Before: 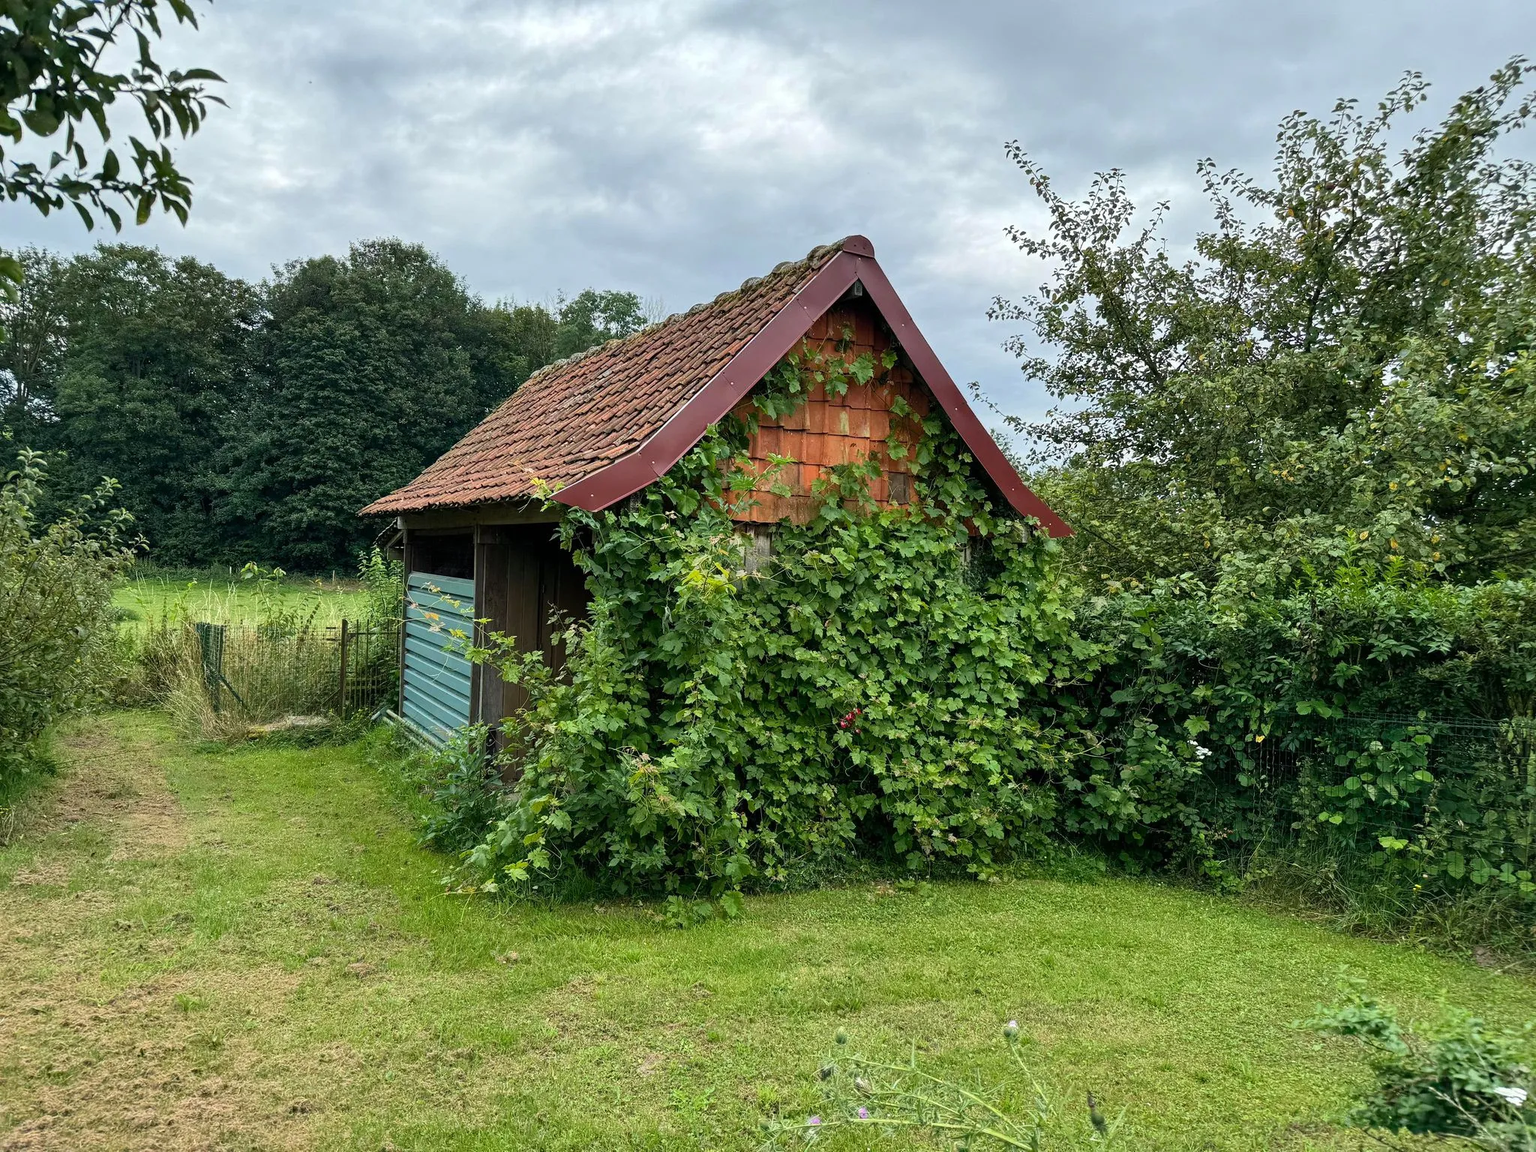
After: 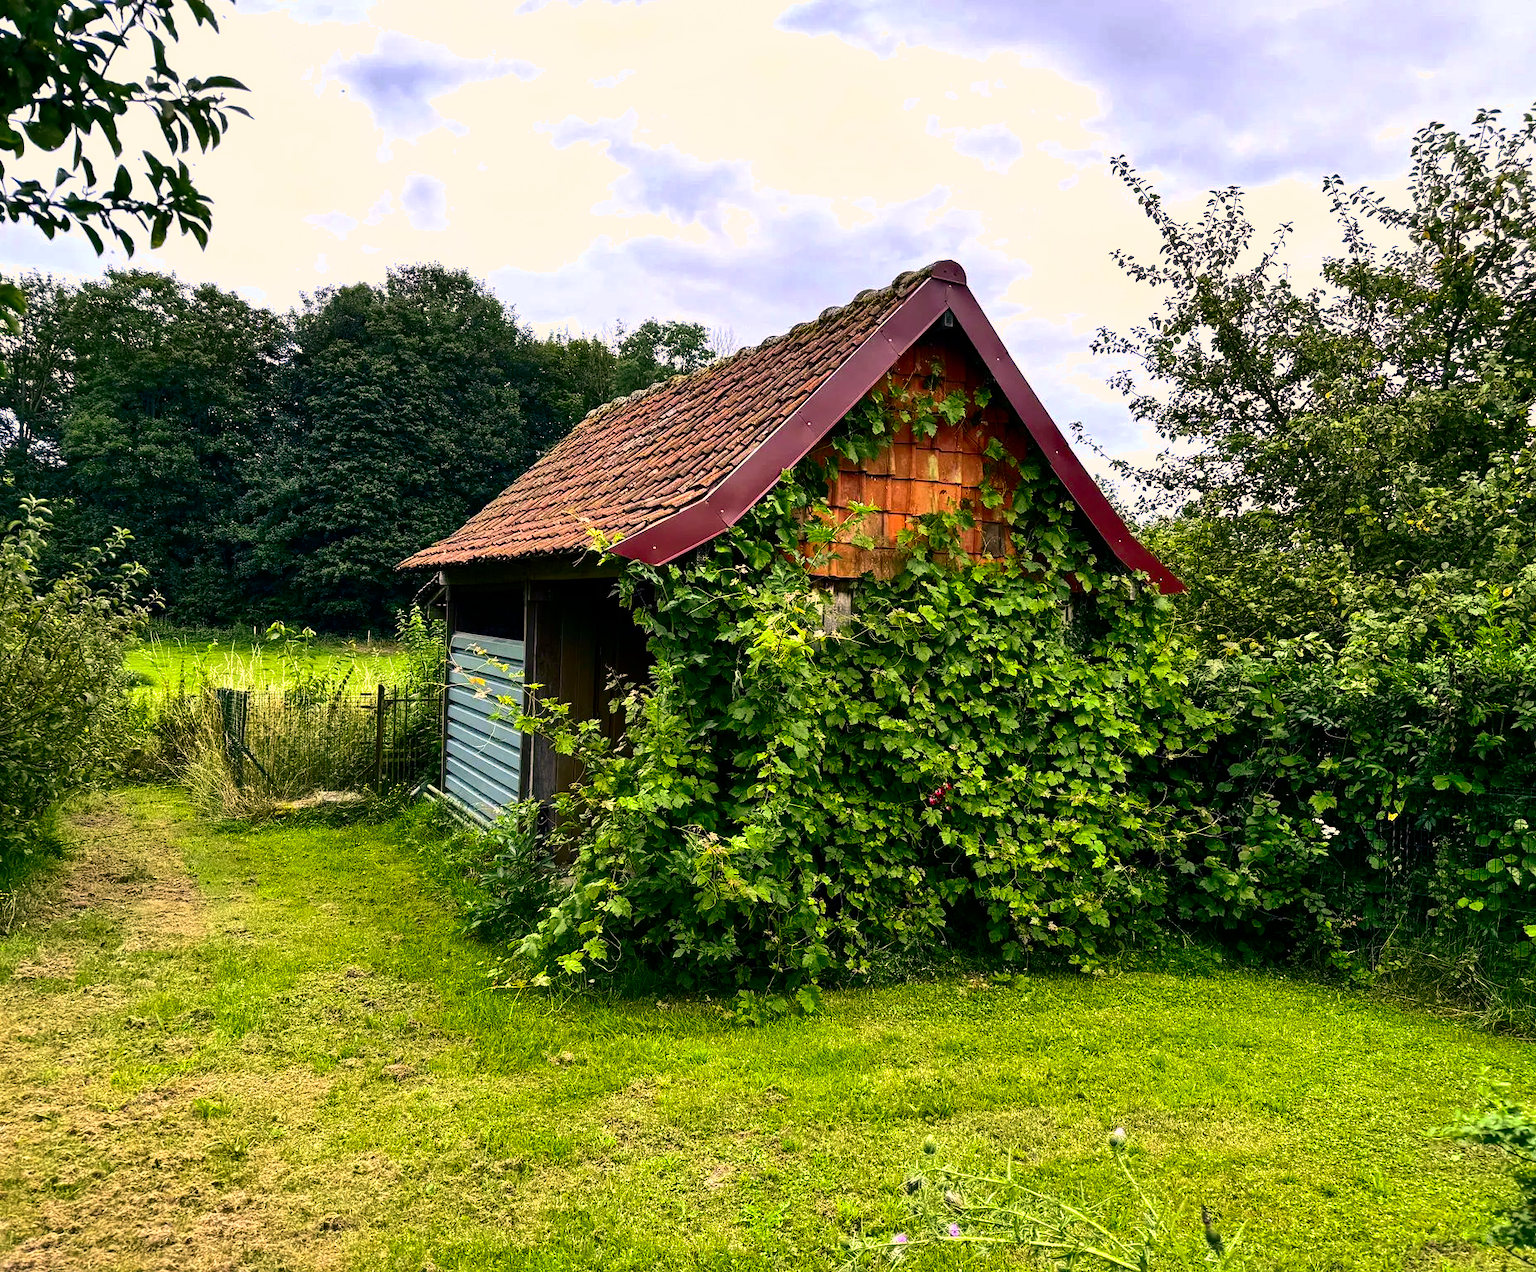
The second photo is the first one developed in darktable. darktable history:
shadows and highlights: on, module defaults
tone equalizer: -8 EV -0.417 EV, -7 EV -0.389 EV, -6 EV -0.333 EV, -5 EV -0.222 EV, -3 EV 0.222 EV, -2 EV 0.333 EV, -1 EV 0.389 EV, +0 EV 0.417 EV, edges refinement/feathering 500, mask exposure compensation -1.57 EV, preserve details no
crop: right 9.509%, bottom 0.031%
white balance: red 0.948, green 1.02, blue 1.176
contrast brightness saturation: contrast 0.2, brightness -0.11, saturation 0.1
color balance: contrast 10%
color correction: highlights a* 15, highlights b* 31.55
